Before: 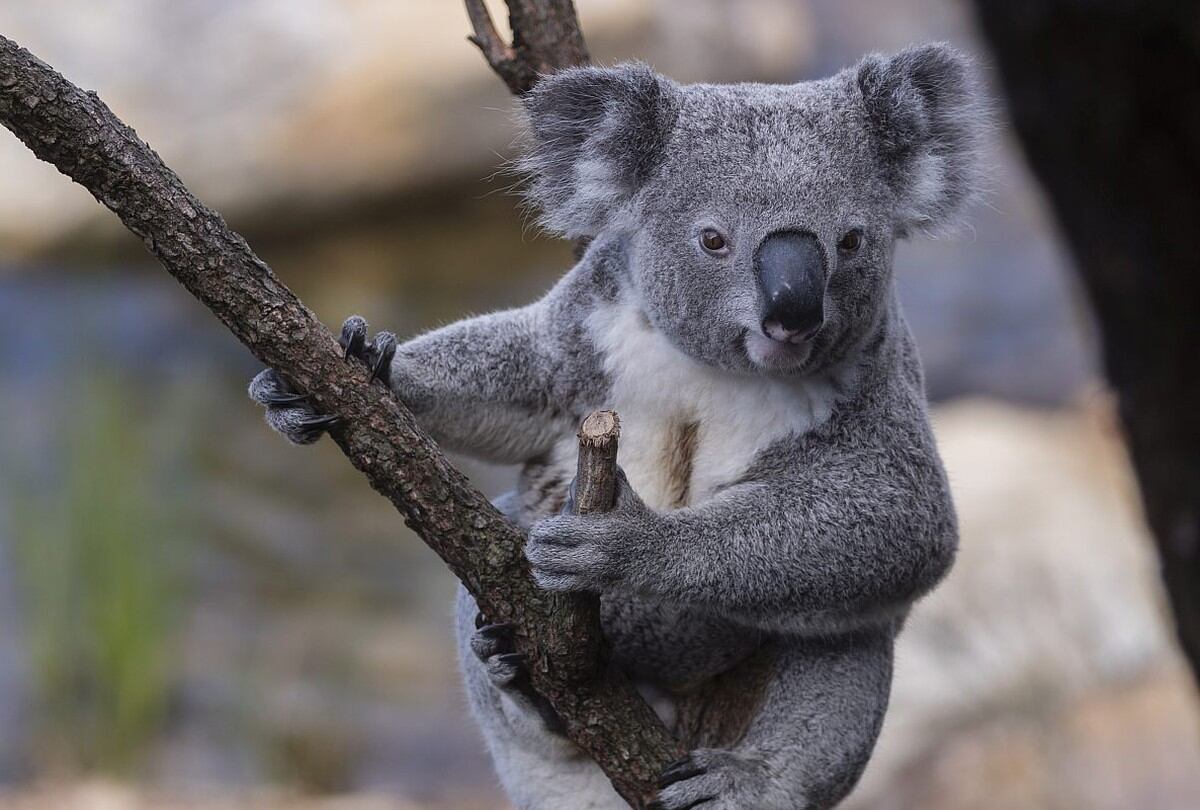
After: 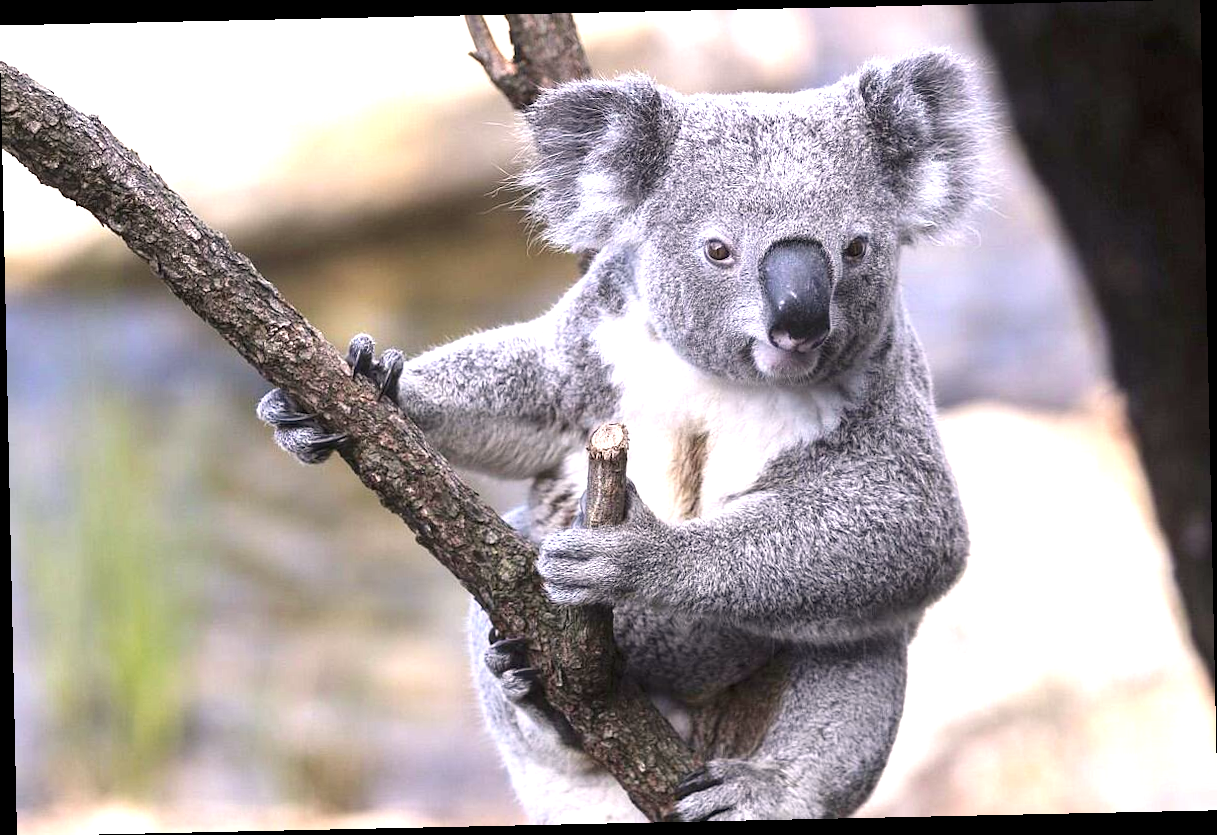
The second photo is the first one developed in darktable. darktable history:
exposure: black level correction 0.001, exposure 1.646 EV, compensate exposure bias true, compensate highlight preservation false
rotate and perspective: rotation -1.24°, automatic cropping off
contrast brightness saturation: contrast 0.06, brightness -0.01, saturation -0.23
color correction: highlights a* 3.22, highlights b* 1.93, saturation 1.19
